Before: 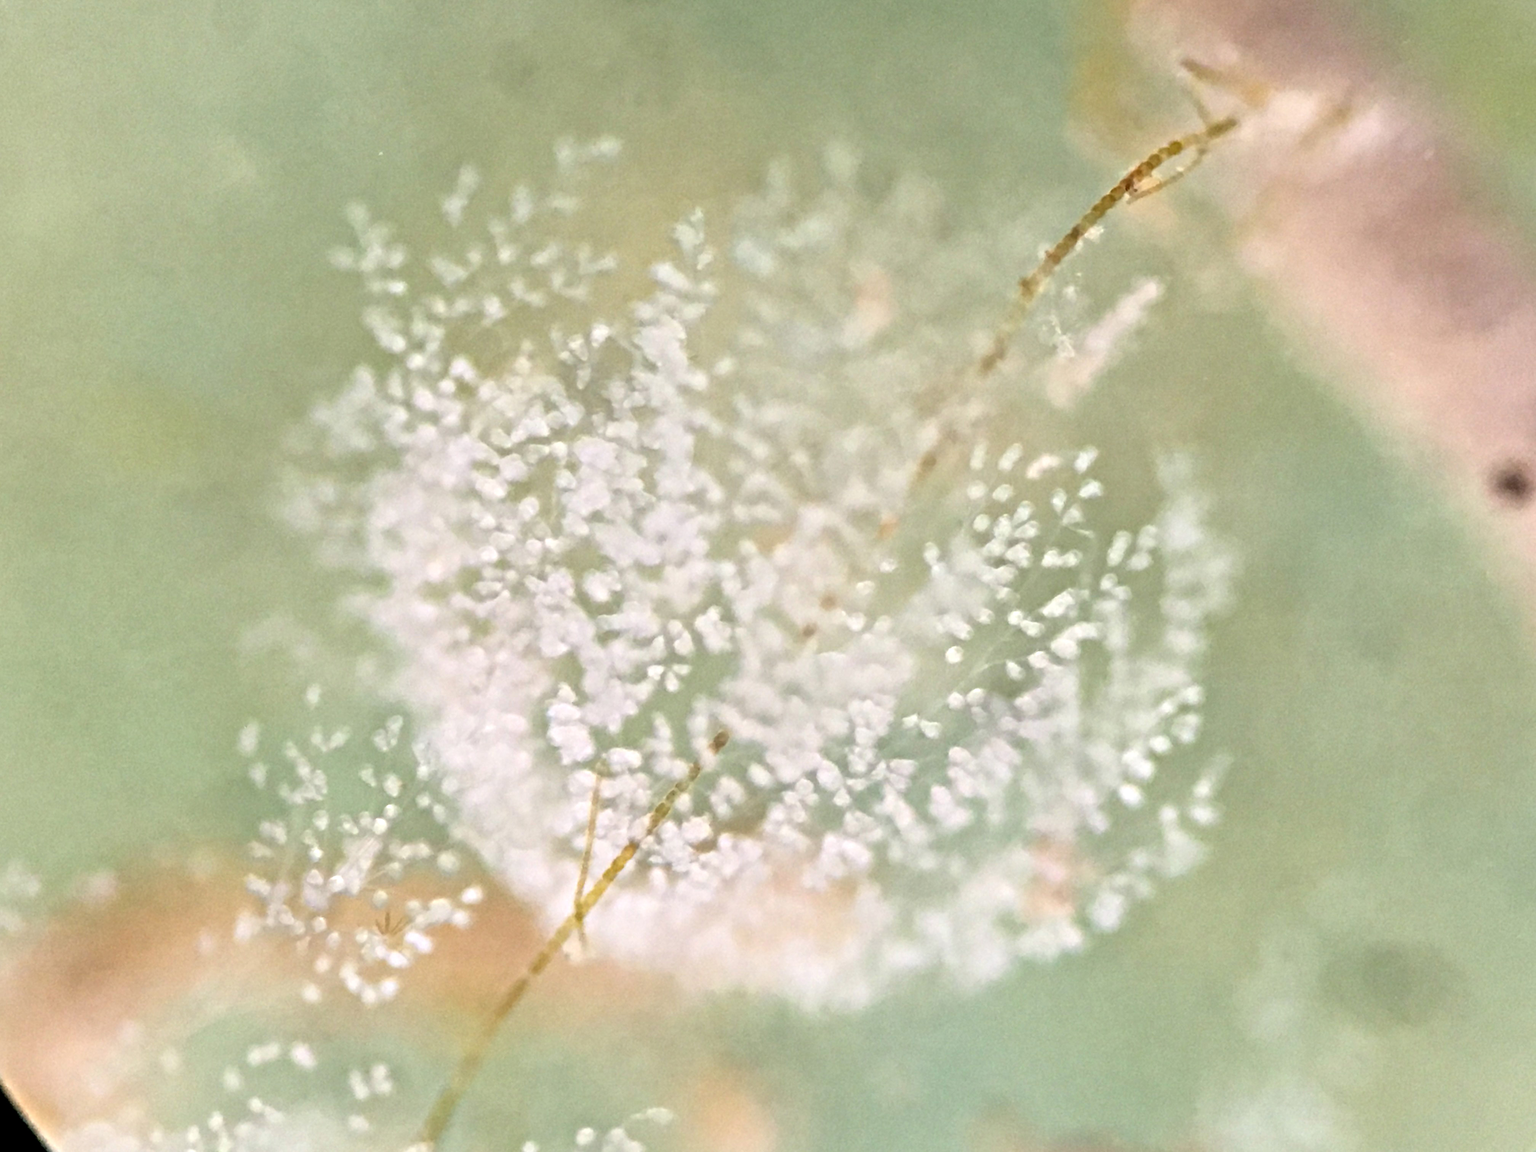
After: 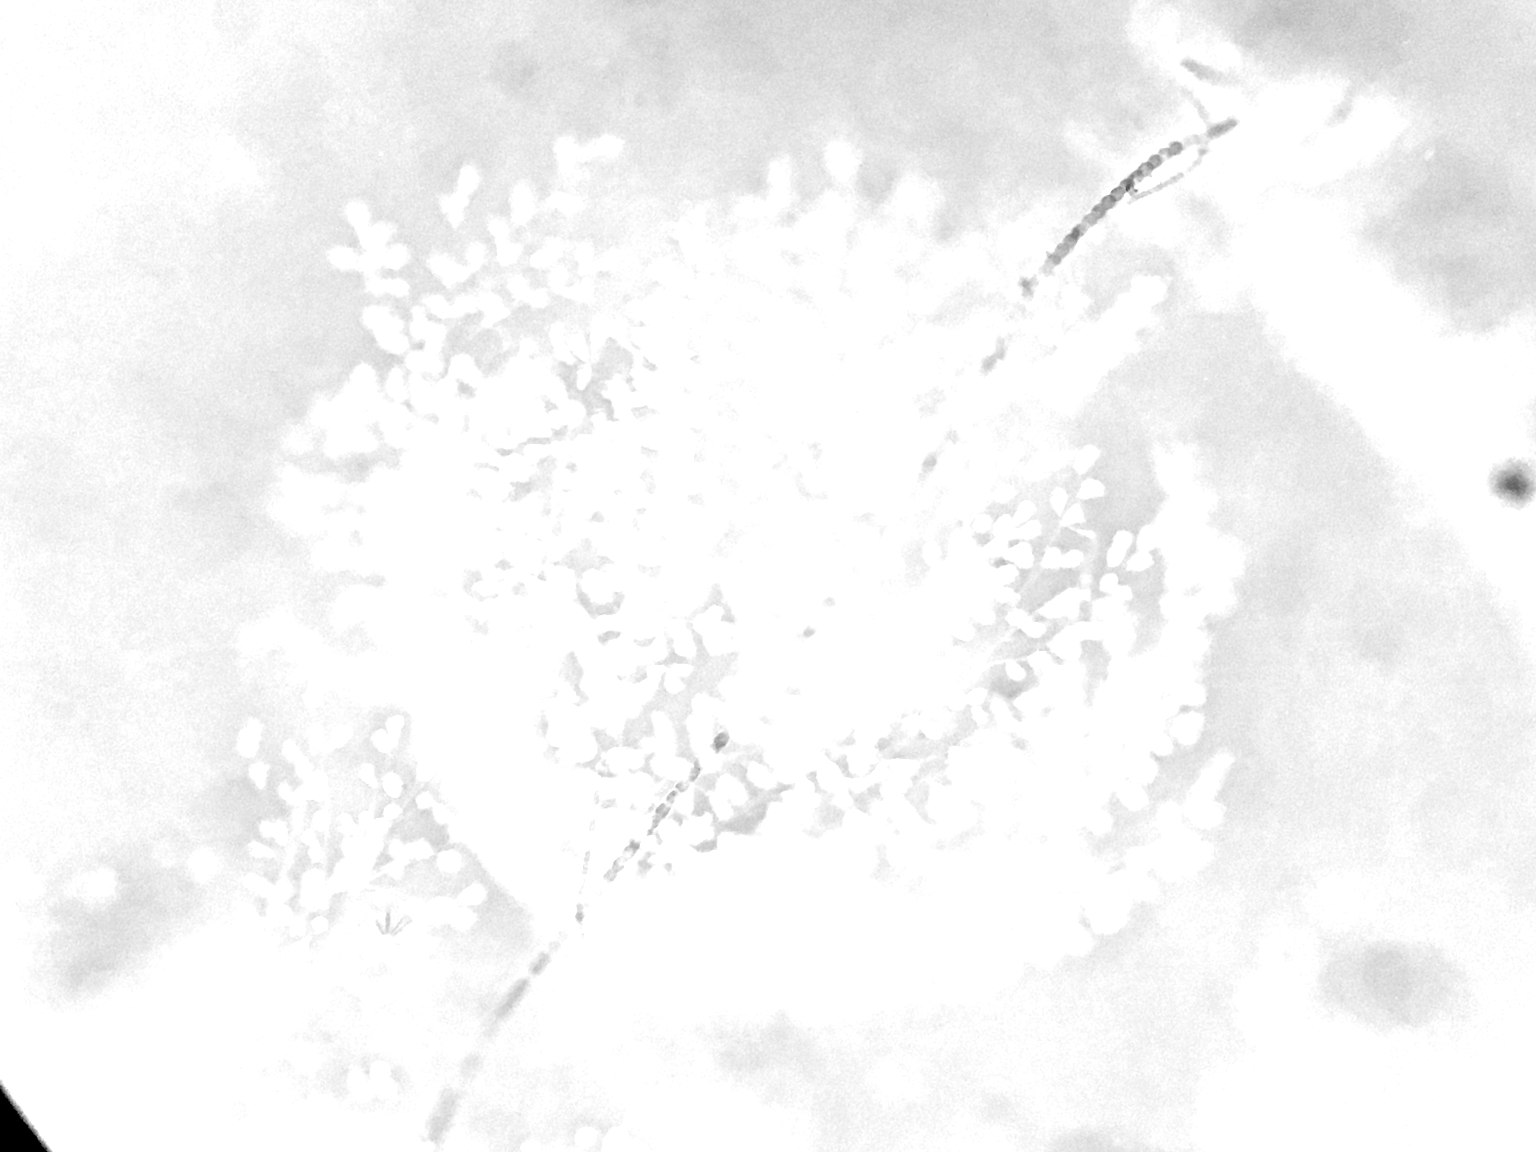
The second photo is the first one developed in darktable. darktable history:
exposure: black level correction 0.001, exposure 1.05 EV, compensate exposure bias true, compensate highlight preservation false
monochrome: a -6.99, b 35.61, size 1.4
